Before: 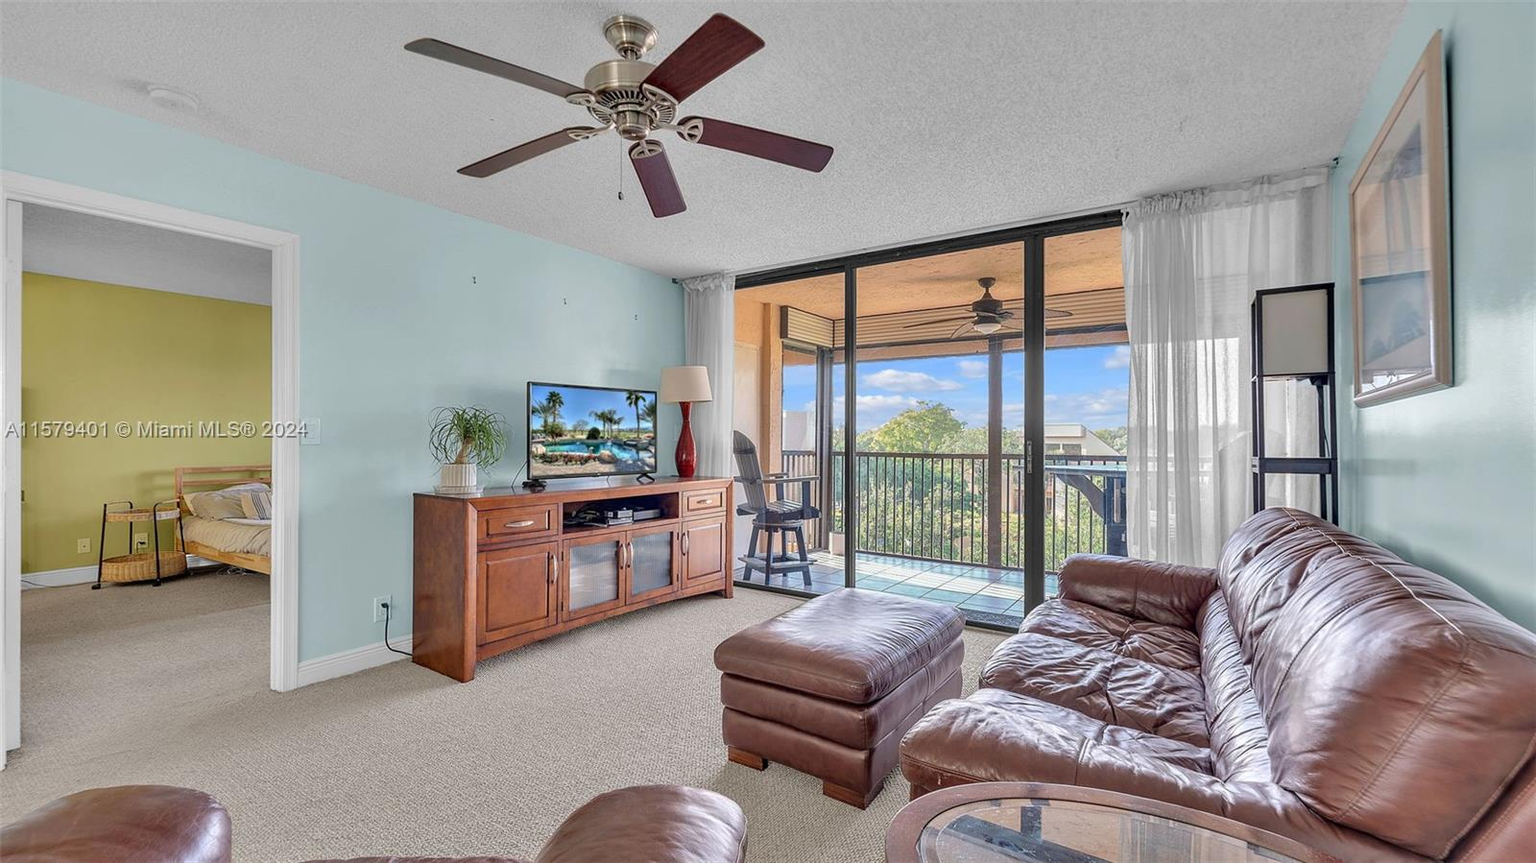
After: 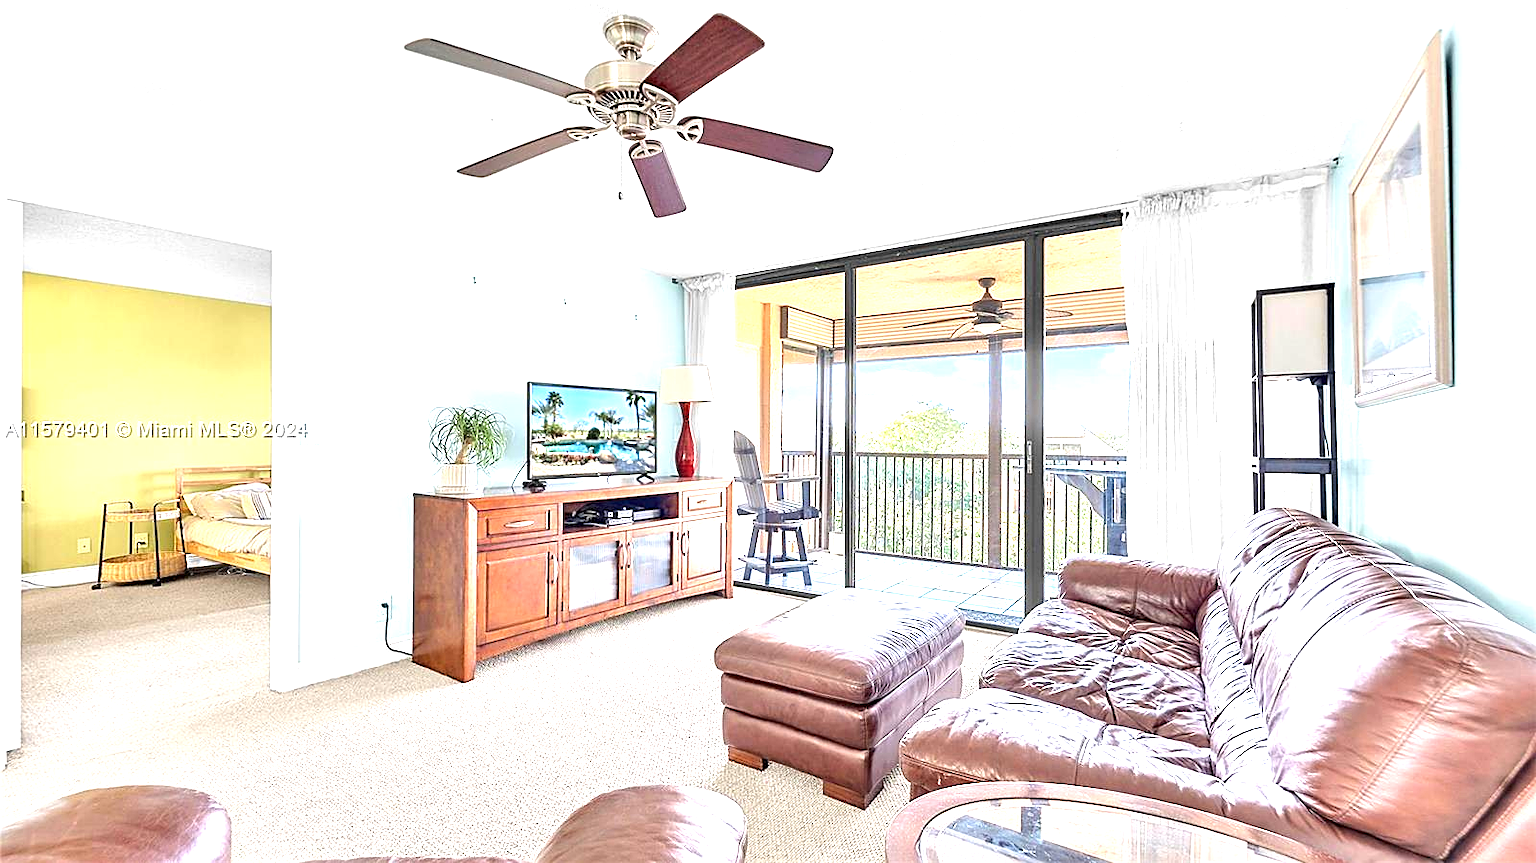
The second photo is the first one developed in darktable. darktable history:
sharpen: on, module defaults
exposure: black level correction 0, exposure 1.741 EV, compensate exposure bias true, compensate highlight preservation false
